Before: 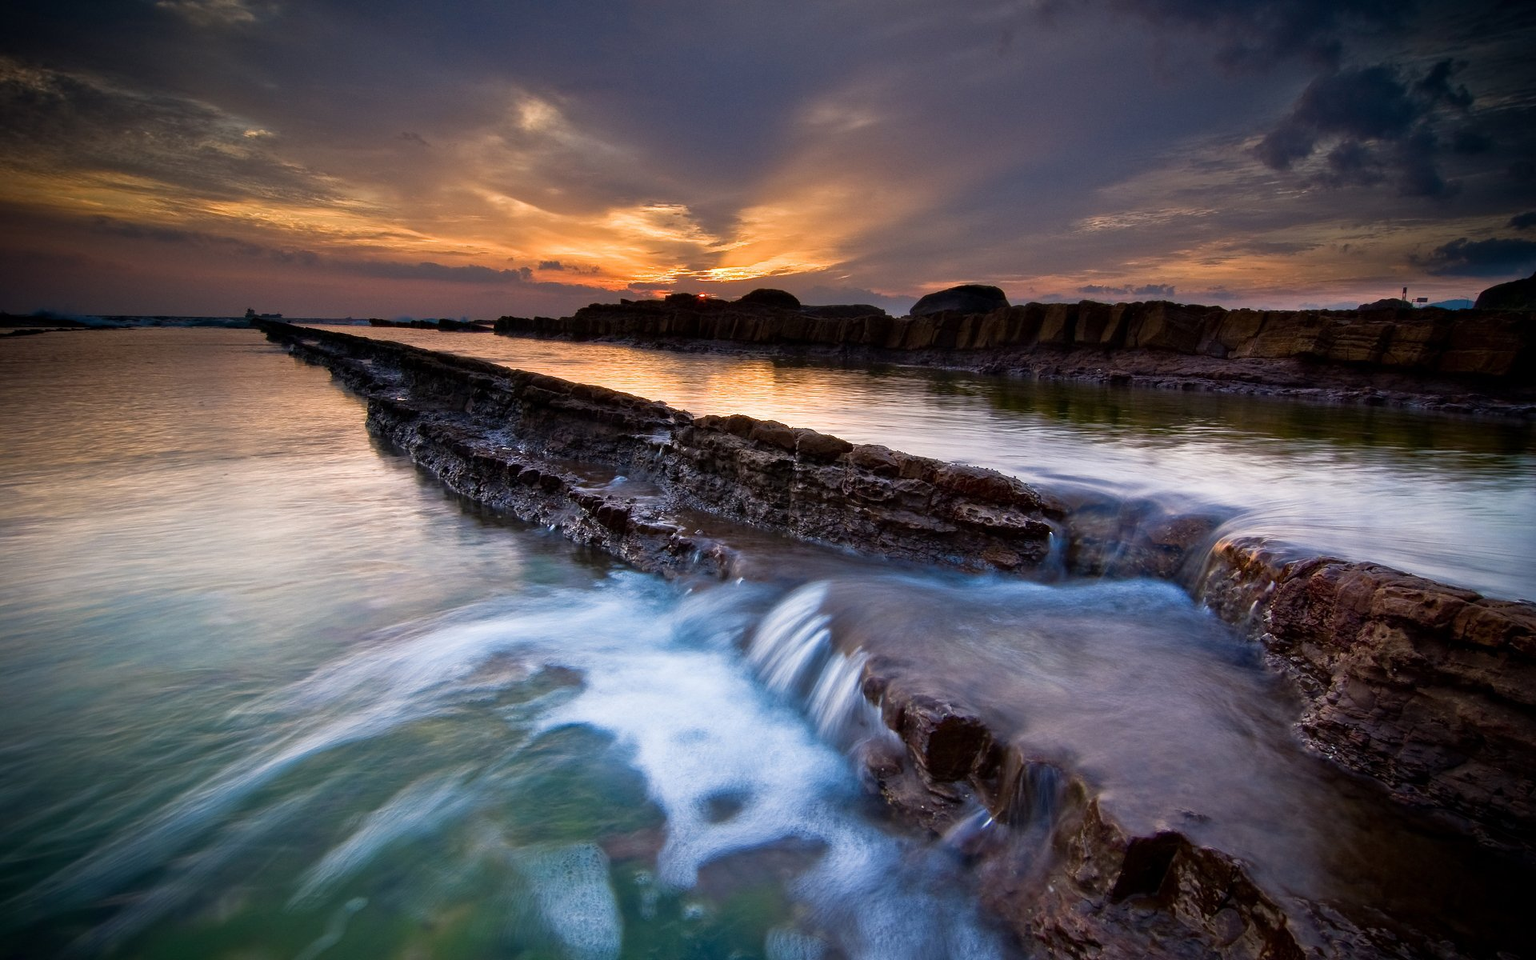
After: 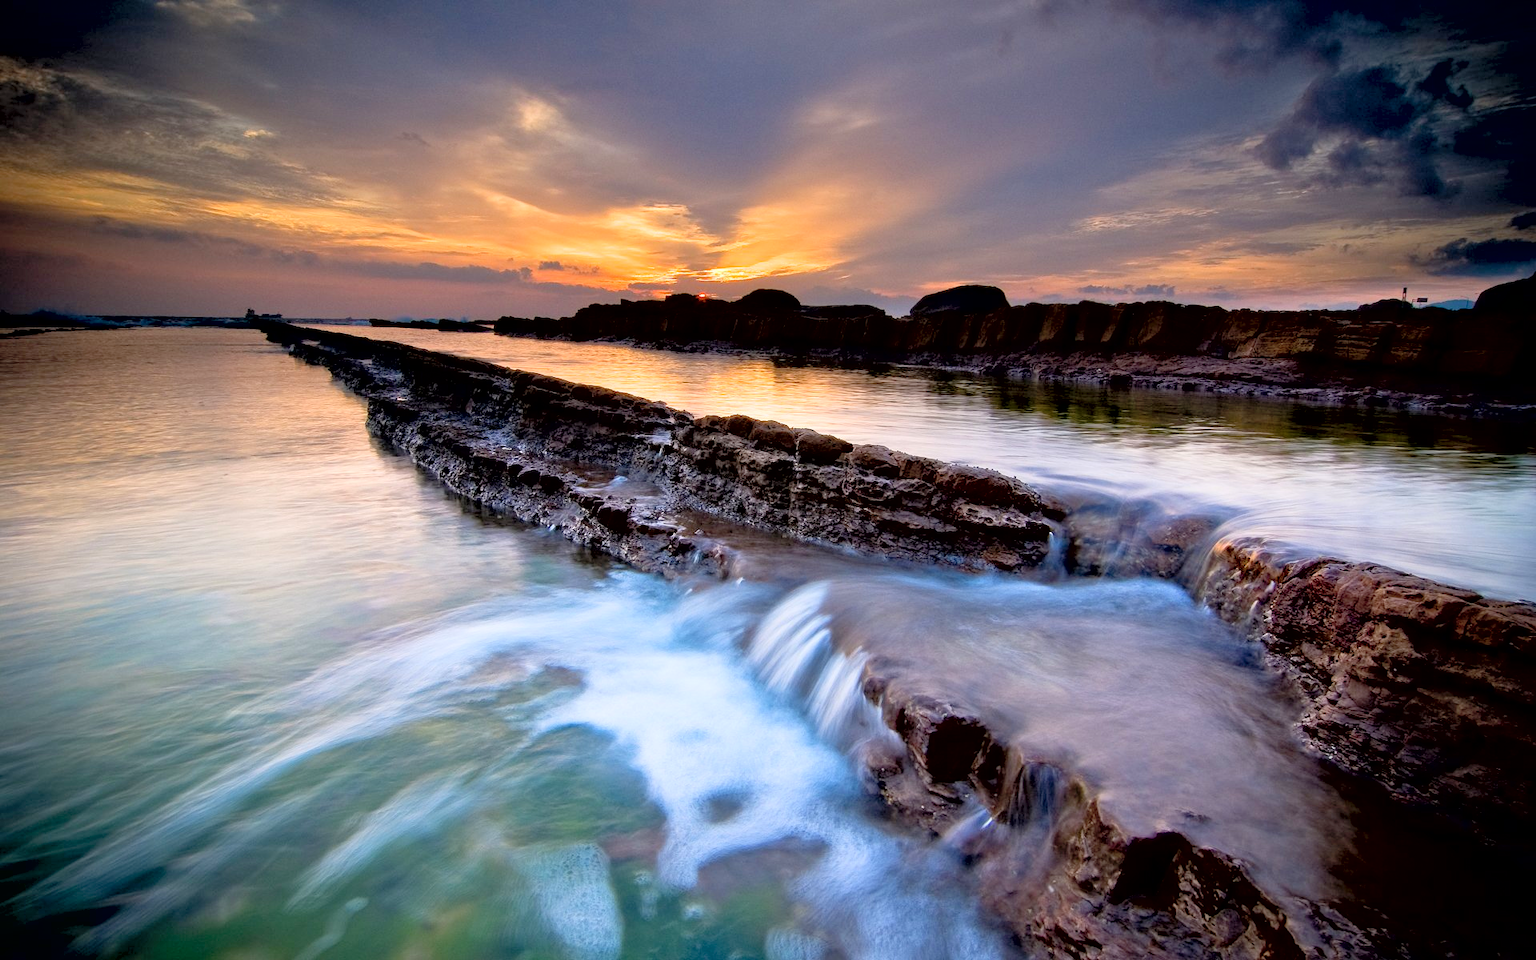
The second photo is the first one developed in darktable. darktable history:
exposure: black level correction 0.009, exposure 0.015 EV, compensate highlight preservation false
contrast brightness saturation: contrast 0.105, brightness 0.294, saturation 0.135
